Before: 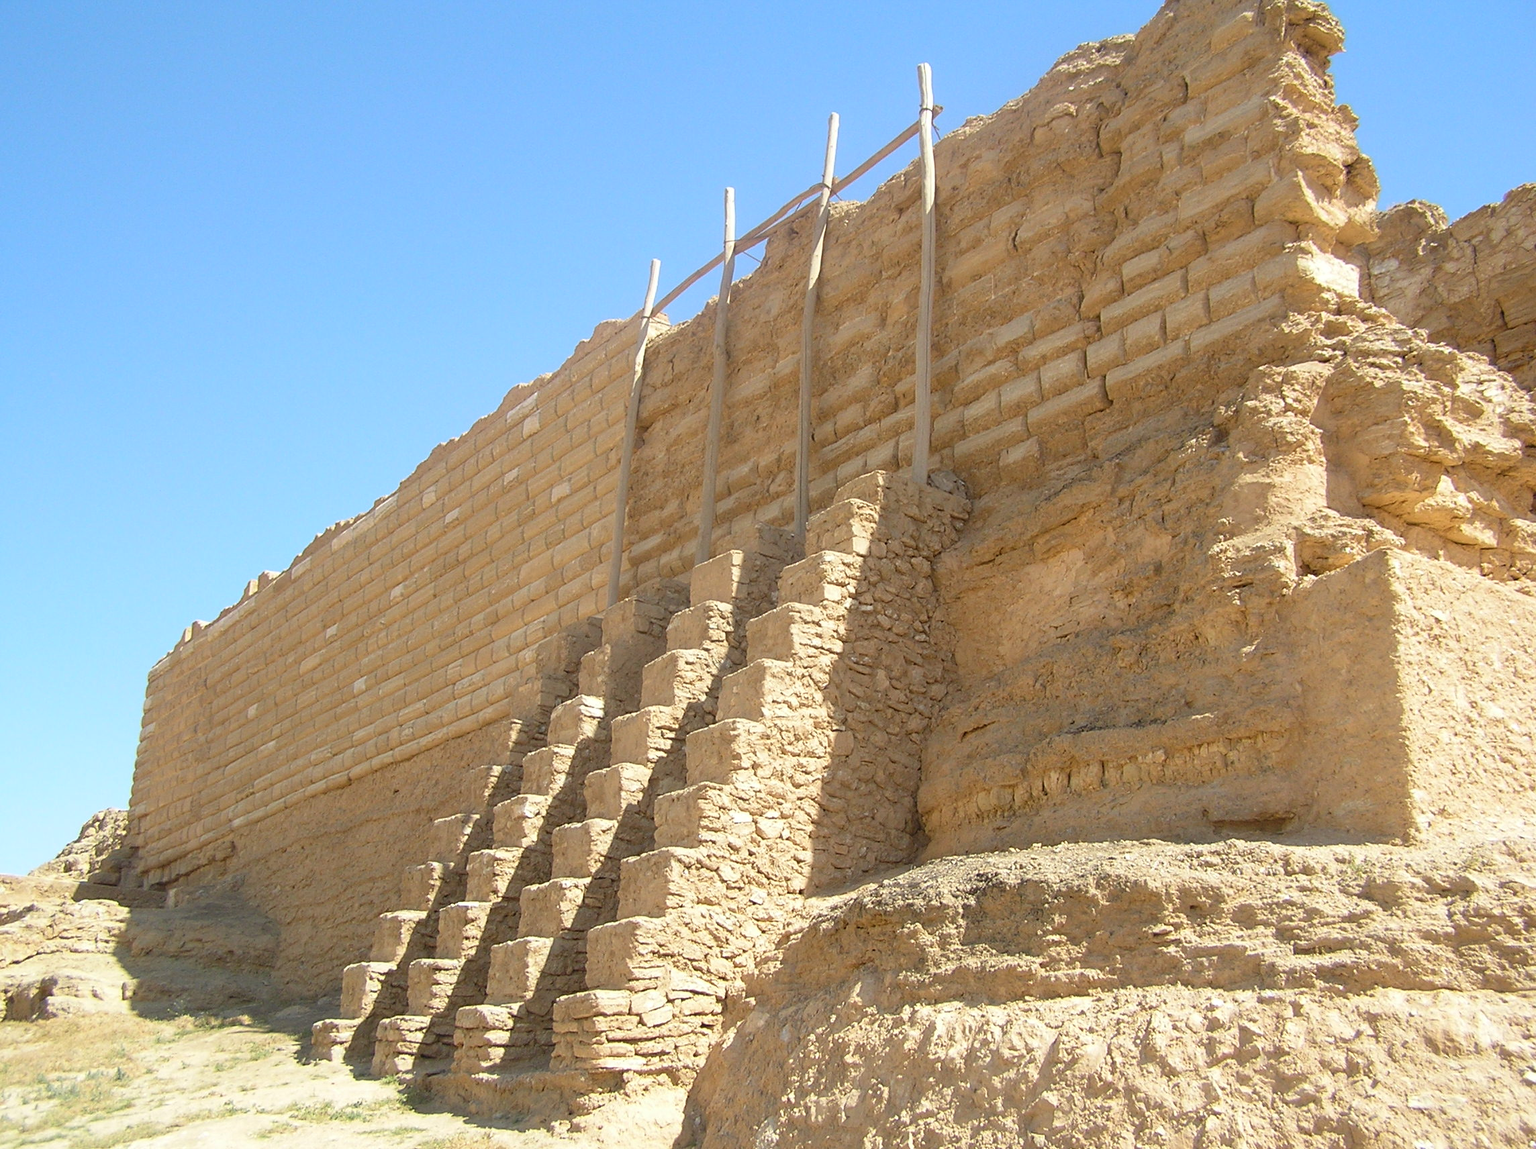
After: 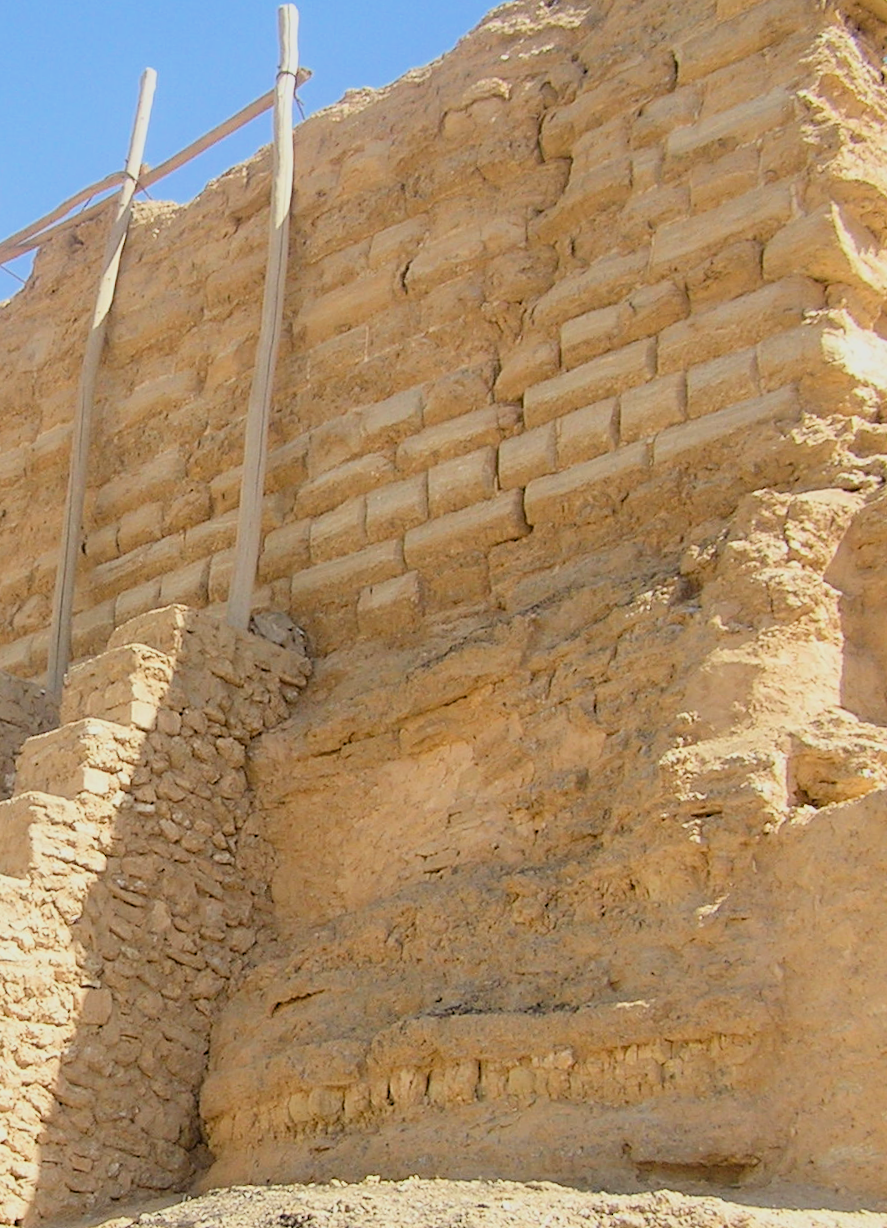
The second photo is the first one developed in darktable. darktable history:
crop and rotate: left 49.936%, top 10.094%, right 13.136%, bottom 24.256%
exposure: black level correction 0.005, exposure 0.417 EV, compensate highlight preservation false
filmic rgb: black relative exposure -7.65 EV, white relative exposure 4.56 EV, hardness 3.61, color science v6 (2022)
rotate and perspective: rotation 4.1°, automatic cropping off
